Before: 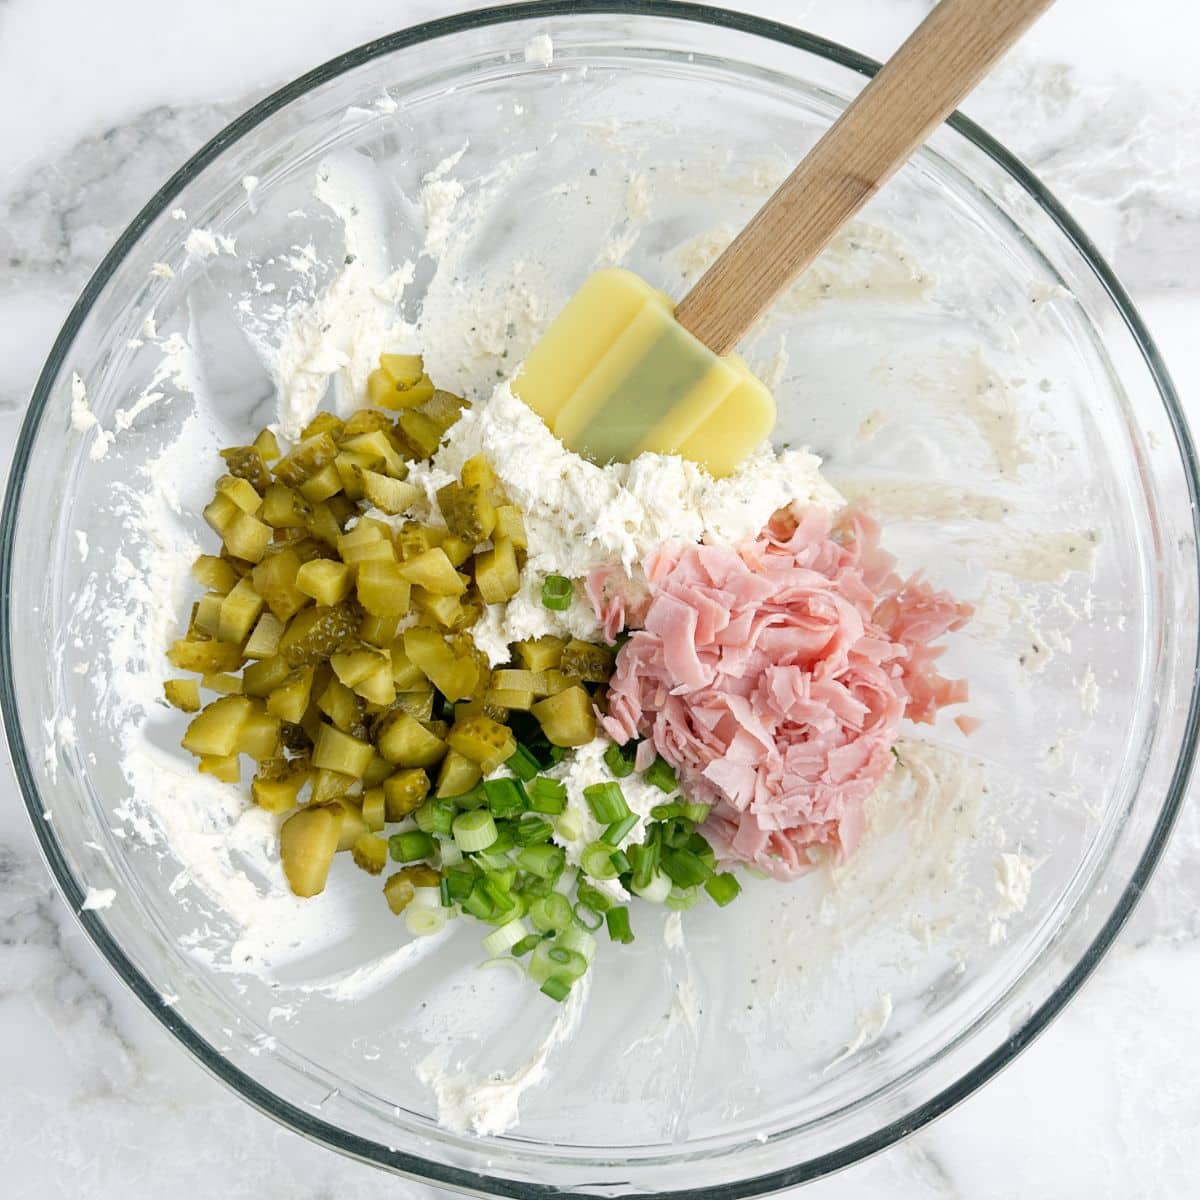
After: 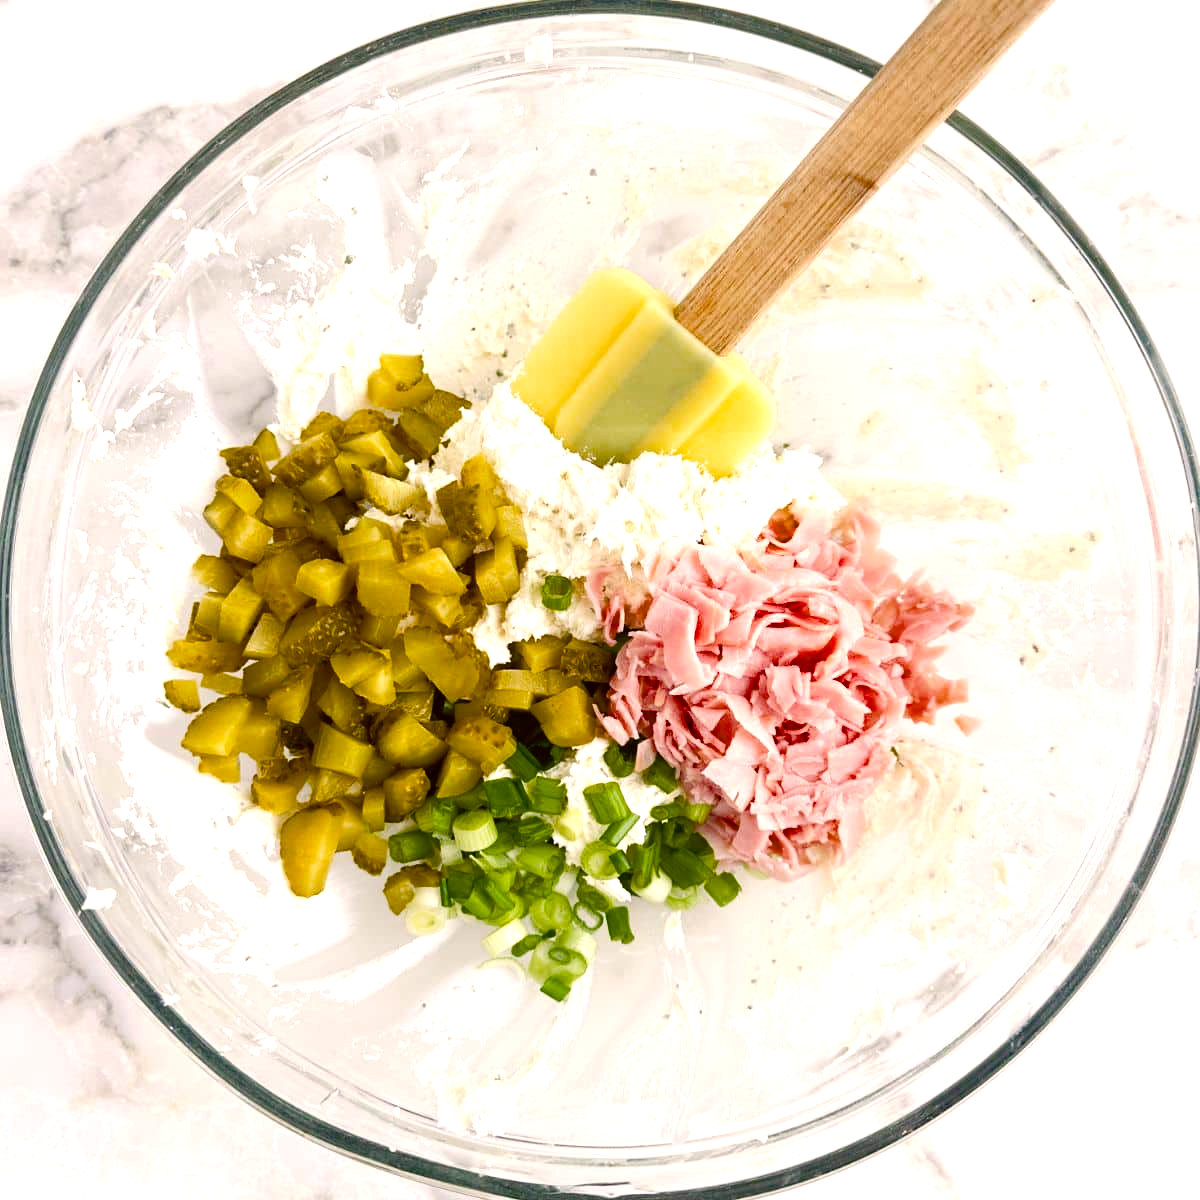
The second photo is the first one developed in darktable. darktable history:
exposure: exposure 0.565 EV, compensate highlight preservation false
color balance rgb: perceptual saturation grading › global saturation 38.909%, perceptual saturation grading › highlights -24.906%, perceptual saturation grading › mid-tones 35.514%, perceptual saturation grading › shadows 34.603%, global vibrance 15.875%, saturation formula JzAzBz (2021)
color correction: highlights a* 6.72, highlights b* 7.84, shadows a* 6.34, shadows b* 7.06, saturation 0.912
